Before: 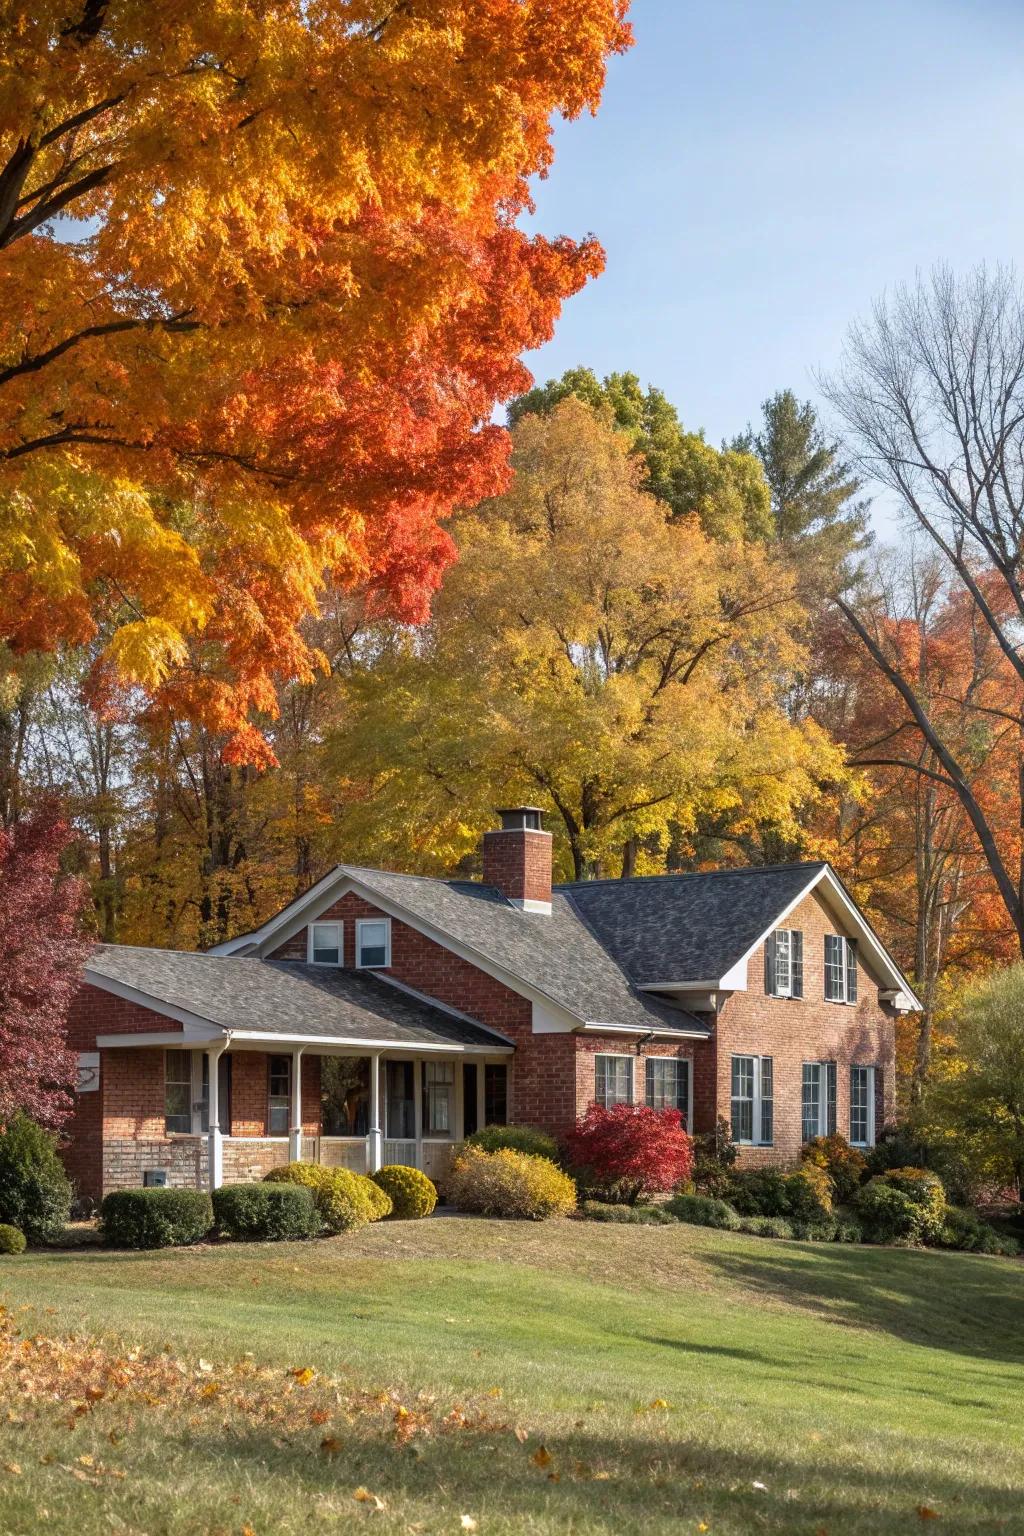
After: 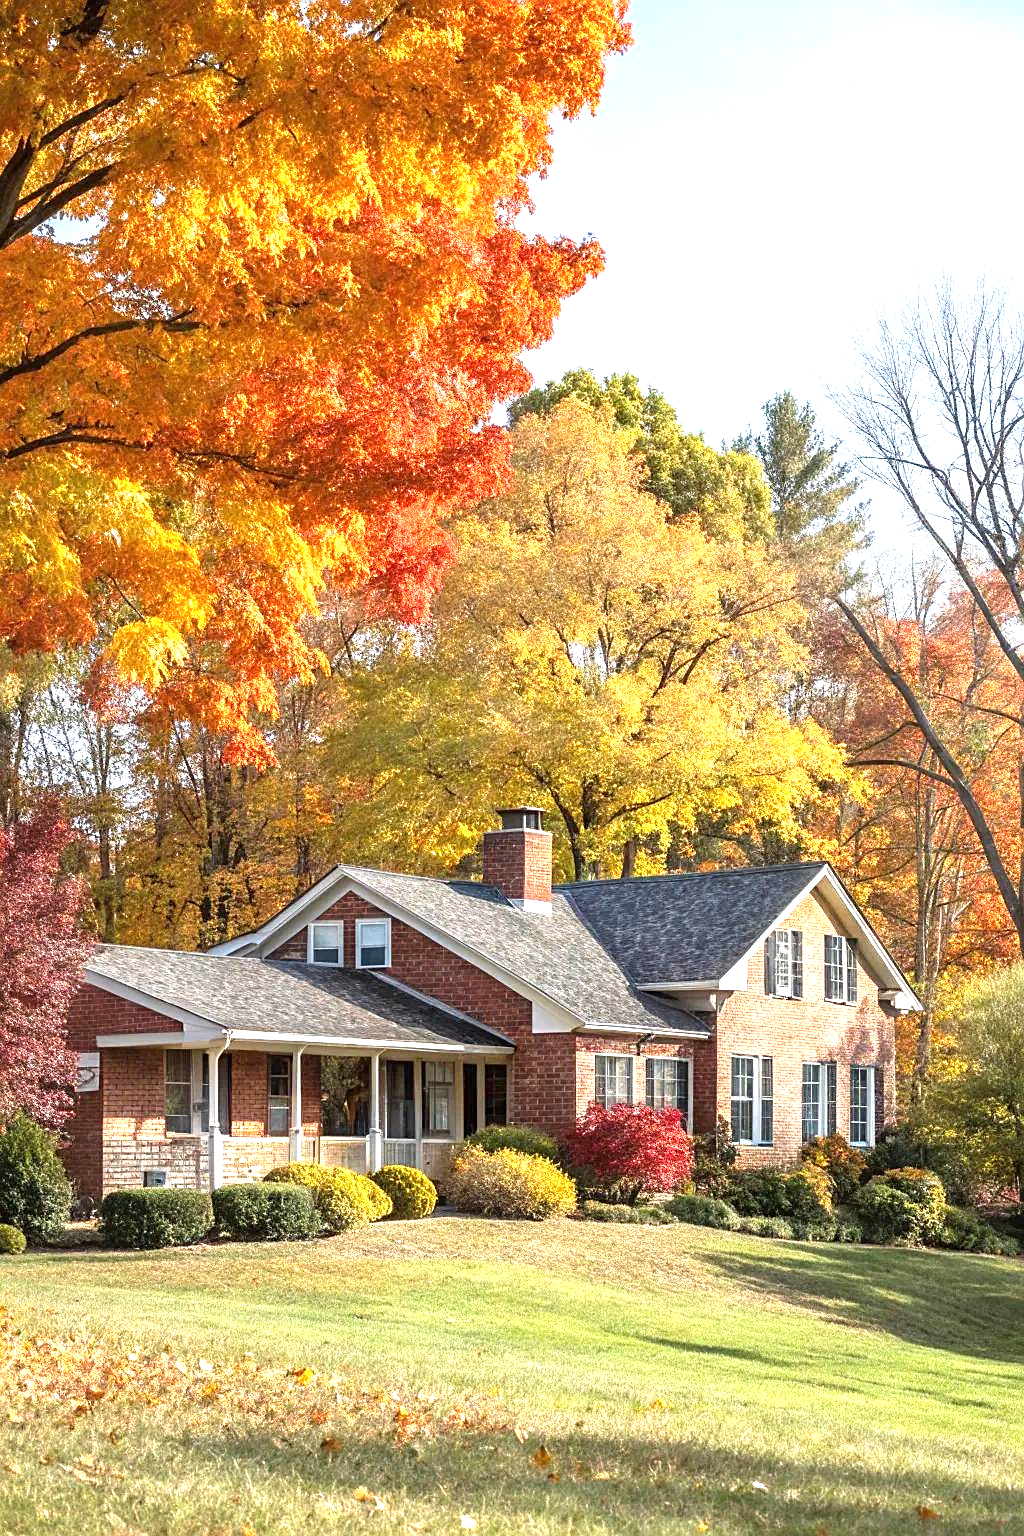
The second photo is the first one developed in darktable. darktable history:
exposure: black level correction 0, exposure 1.2 EV, compensate highlight preservation false
sharpen: on, module defaults
